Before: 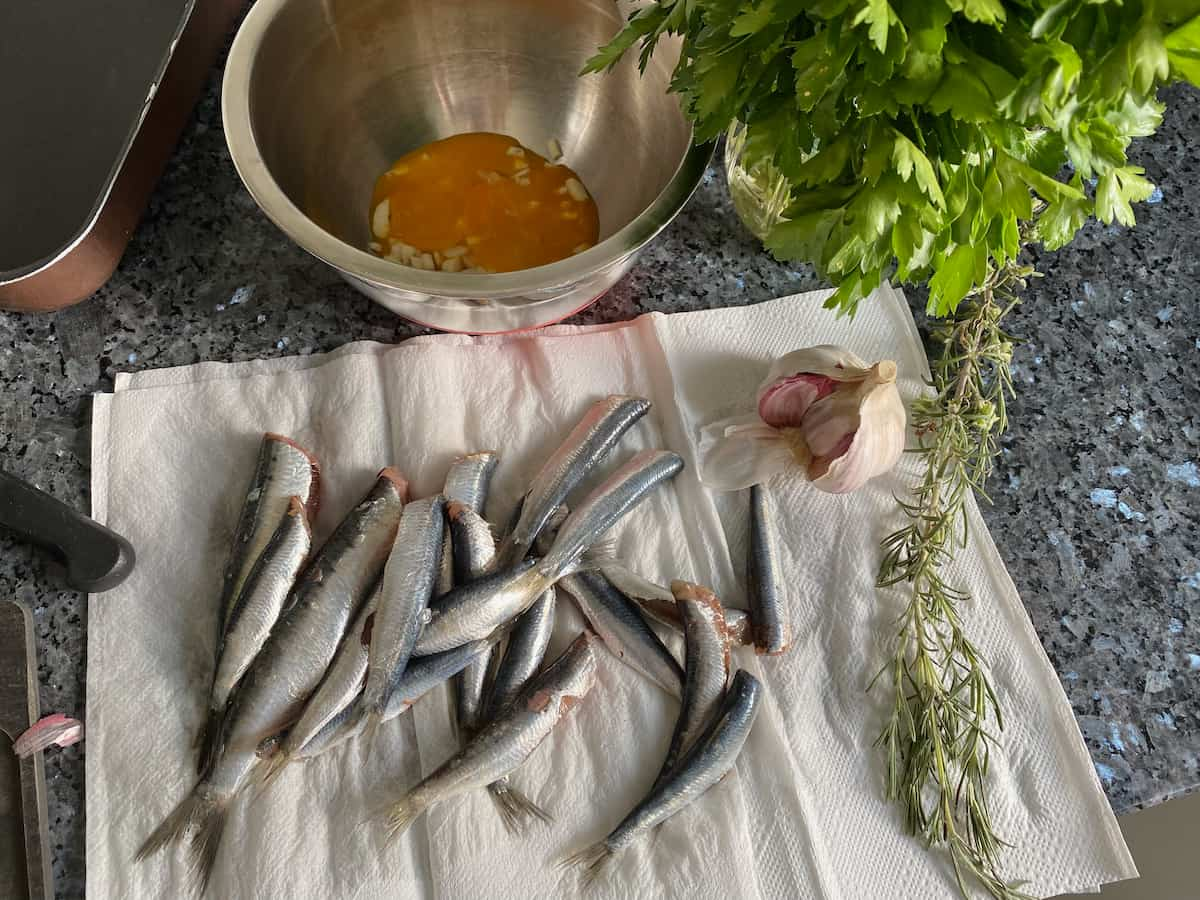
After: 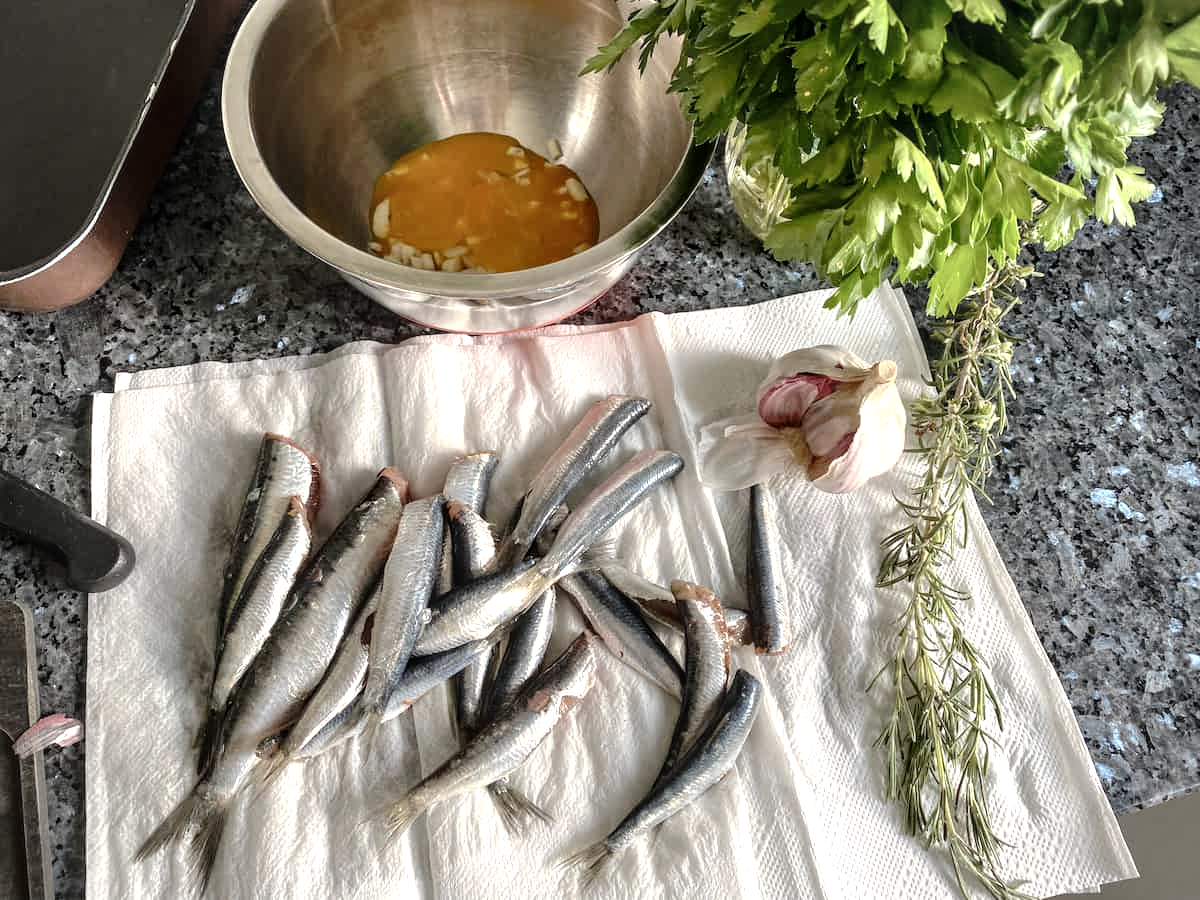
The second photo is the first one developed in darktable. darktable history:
exposure: black level correction -0.002, exposure 0.708 EV, compensate exposure bias true, compensate highlight preservation false
vignetting: fall-off radius 93.87%
local contrast: on, module defaults
contrast brightness saturation: contrast 0.06, brightness -0.01, saturation -0.23
tone curve: curves: ch0 [(0, 0) (0.003, 0.008) (0.011, 0.01) (0.025, 0.012) (0.044, 0.023) (0.069, 0.033) (0.1, 0.046) (0.136, 0.075) (0.177, 0.116) (0.224, 0.171) (0.277, 0.235) (0.335, 0.312) (0.399, 0.397) (0.468, 0.466) (0.543, 0.54) (0.623, 0.62) (0.709, 0.701) (0.801, 0.782) (0.898, 0.877) (1, 1)], preserve colors none
